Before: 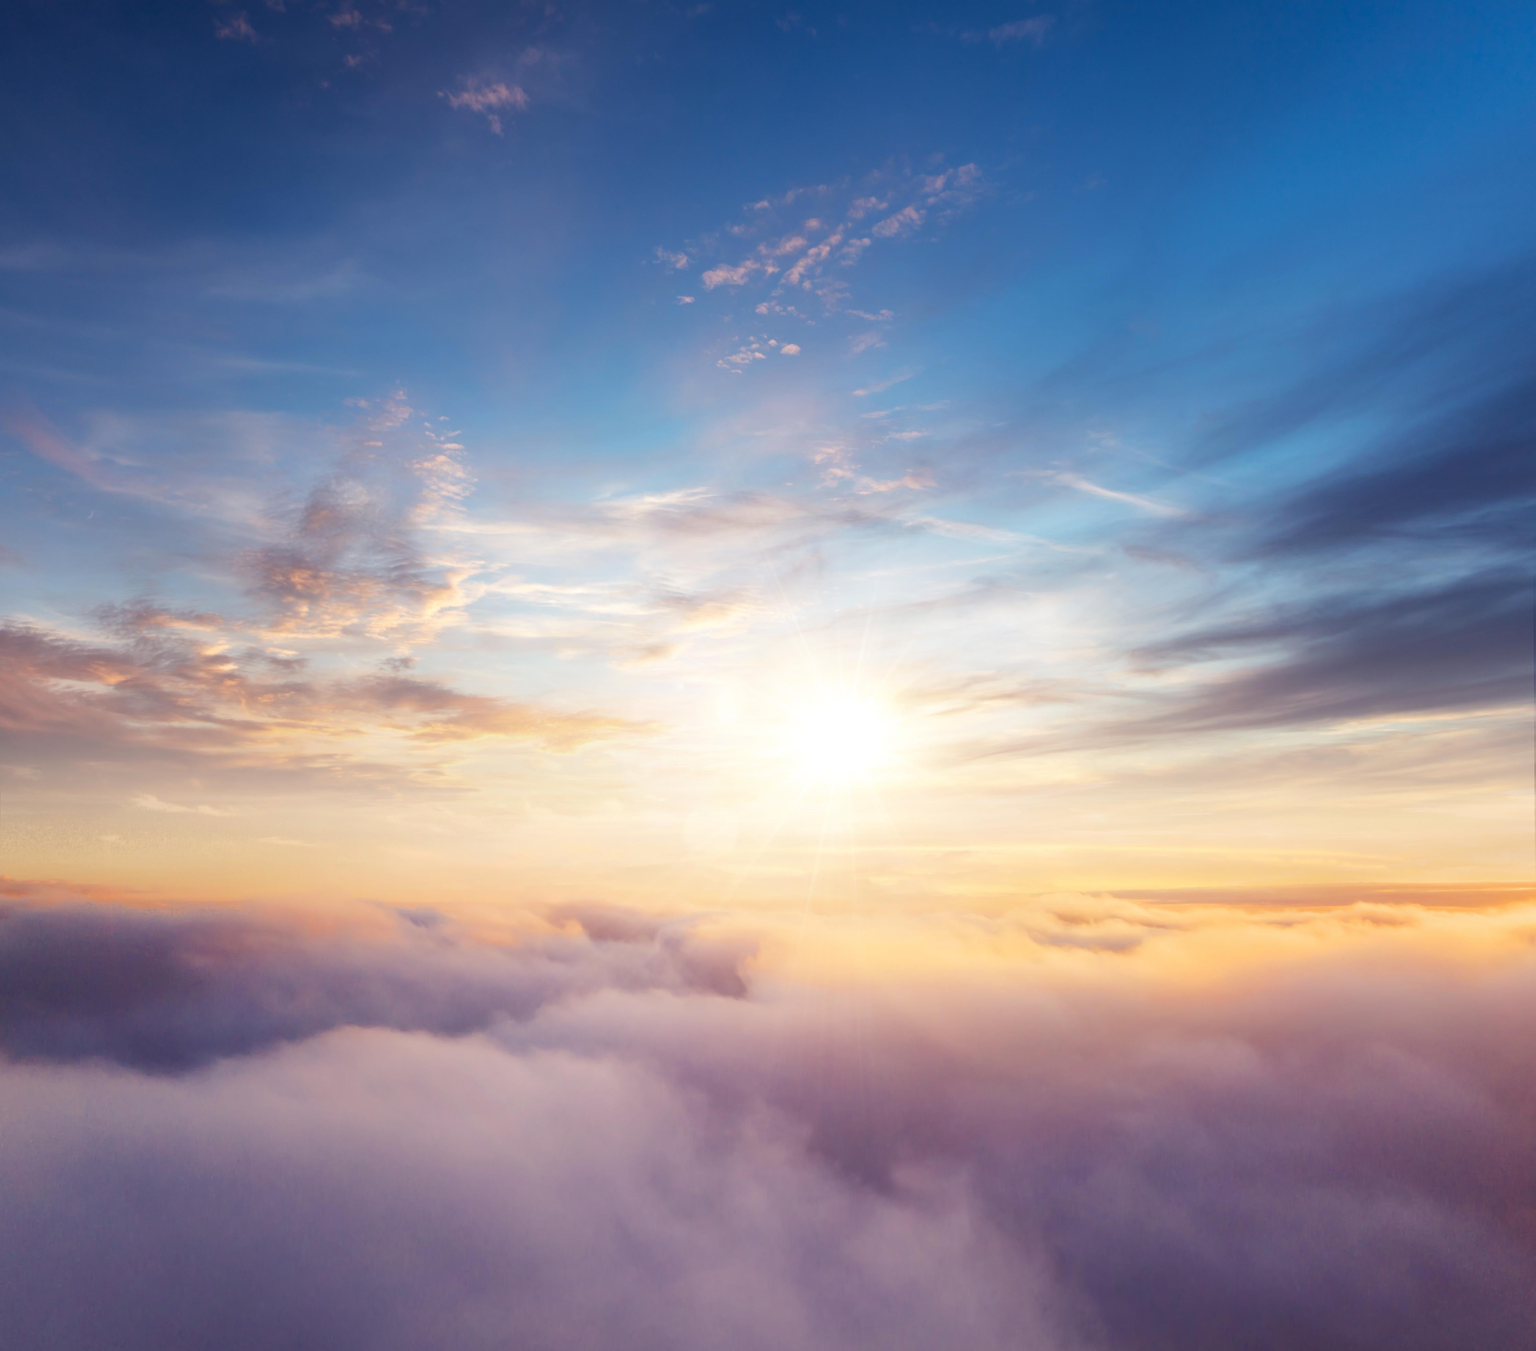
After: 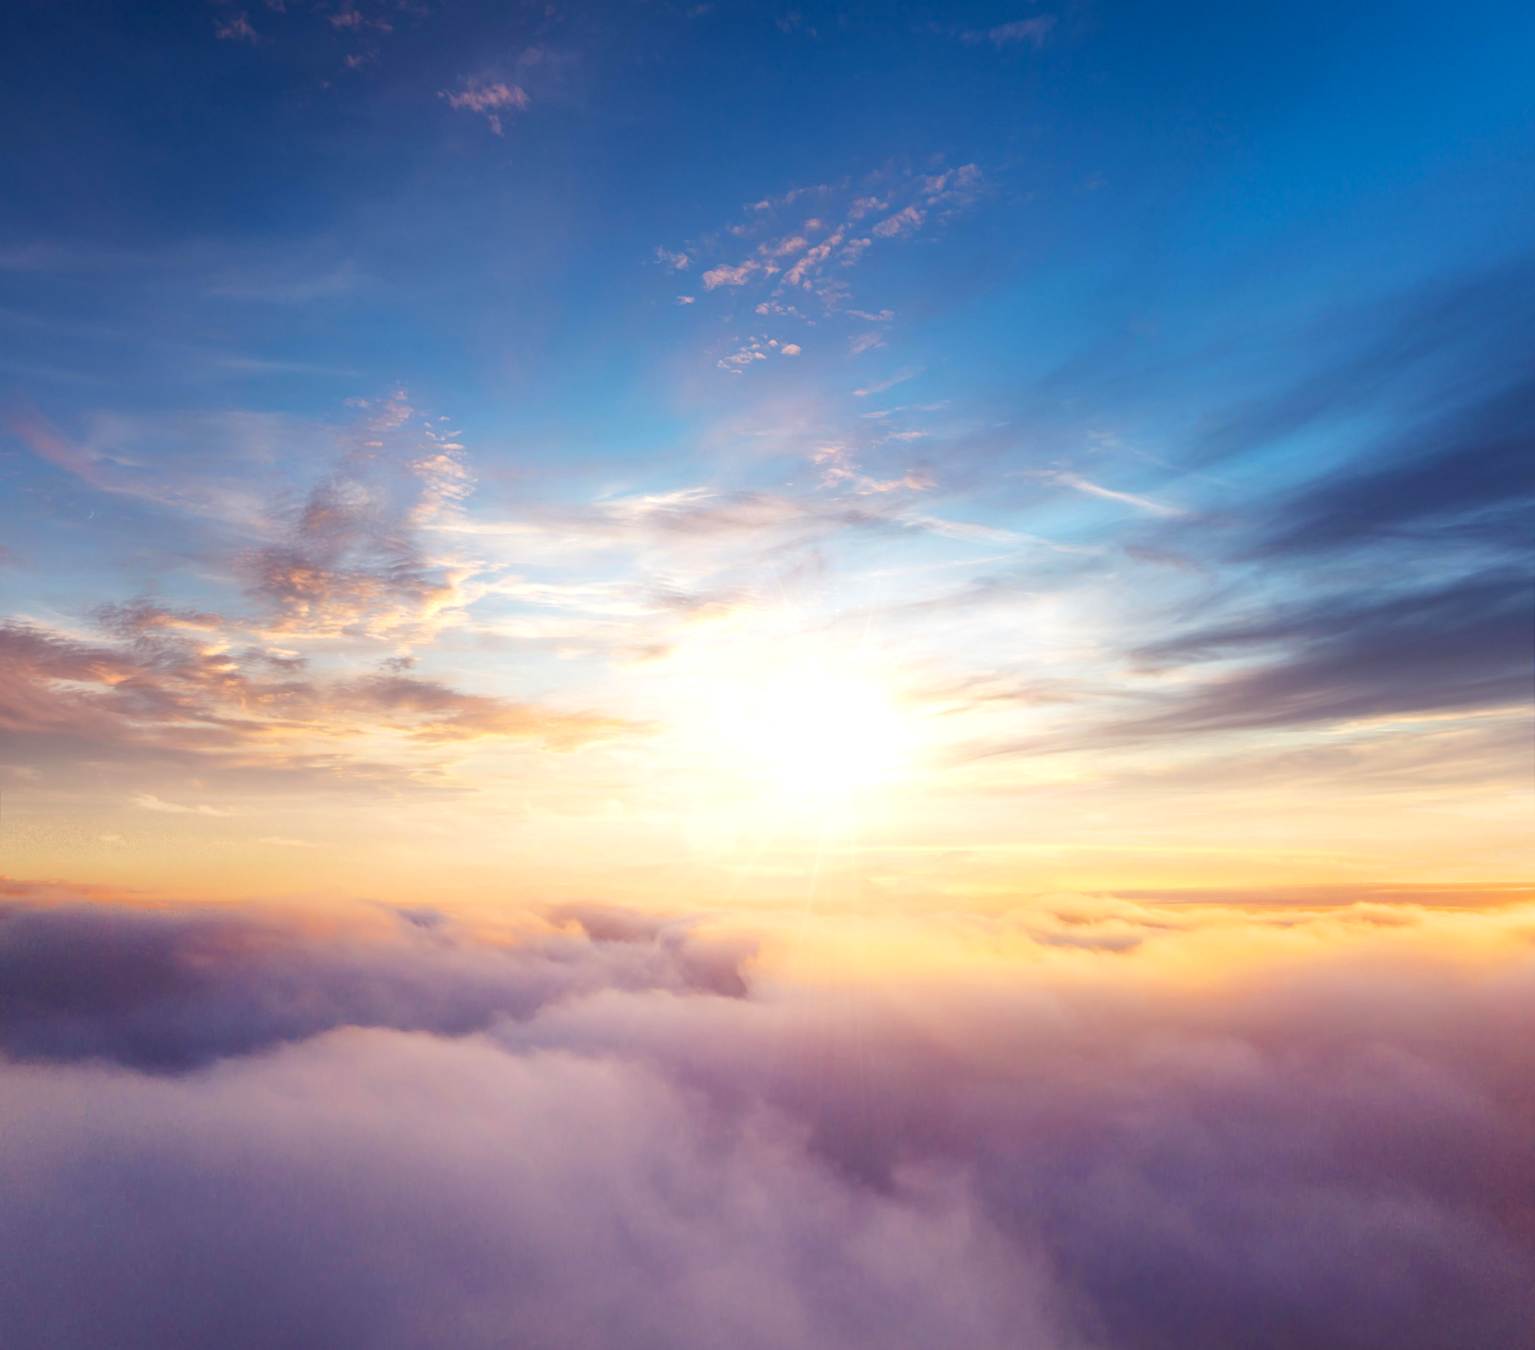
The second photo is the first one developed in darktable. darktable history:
haze removal: adaptive false
exposure: exposure 0.201 EV, compensate exposure bias true, compensate highlight preservation false
